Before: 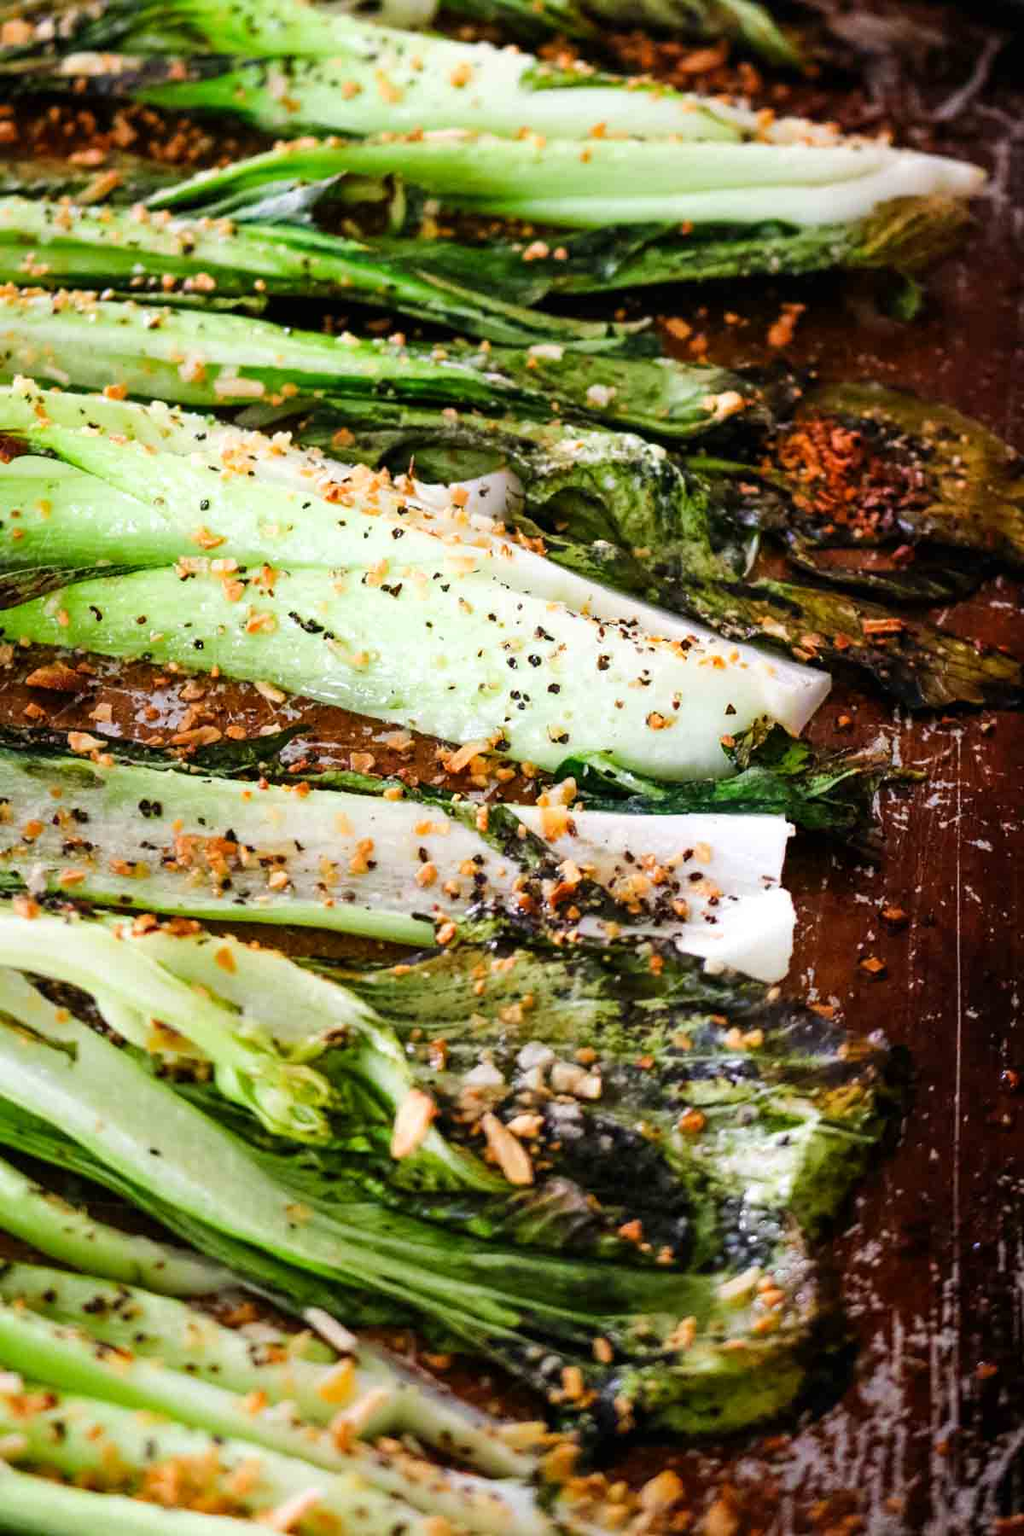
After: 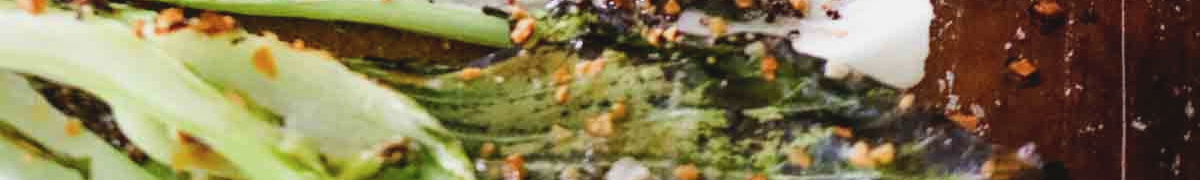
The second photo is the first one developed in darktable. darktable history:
base curve: exposure shift 0, preserve colors none
crop and rotate: top 59.084%, bottom 30.916%
contrast brightness saturation: contrast -0.1, saturation -0.1
